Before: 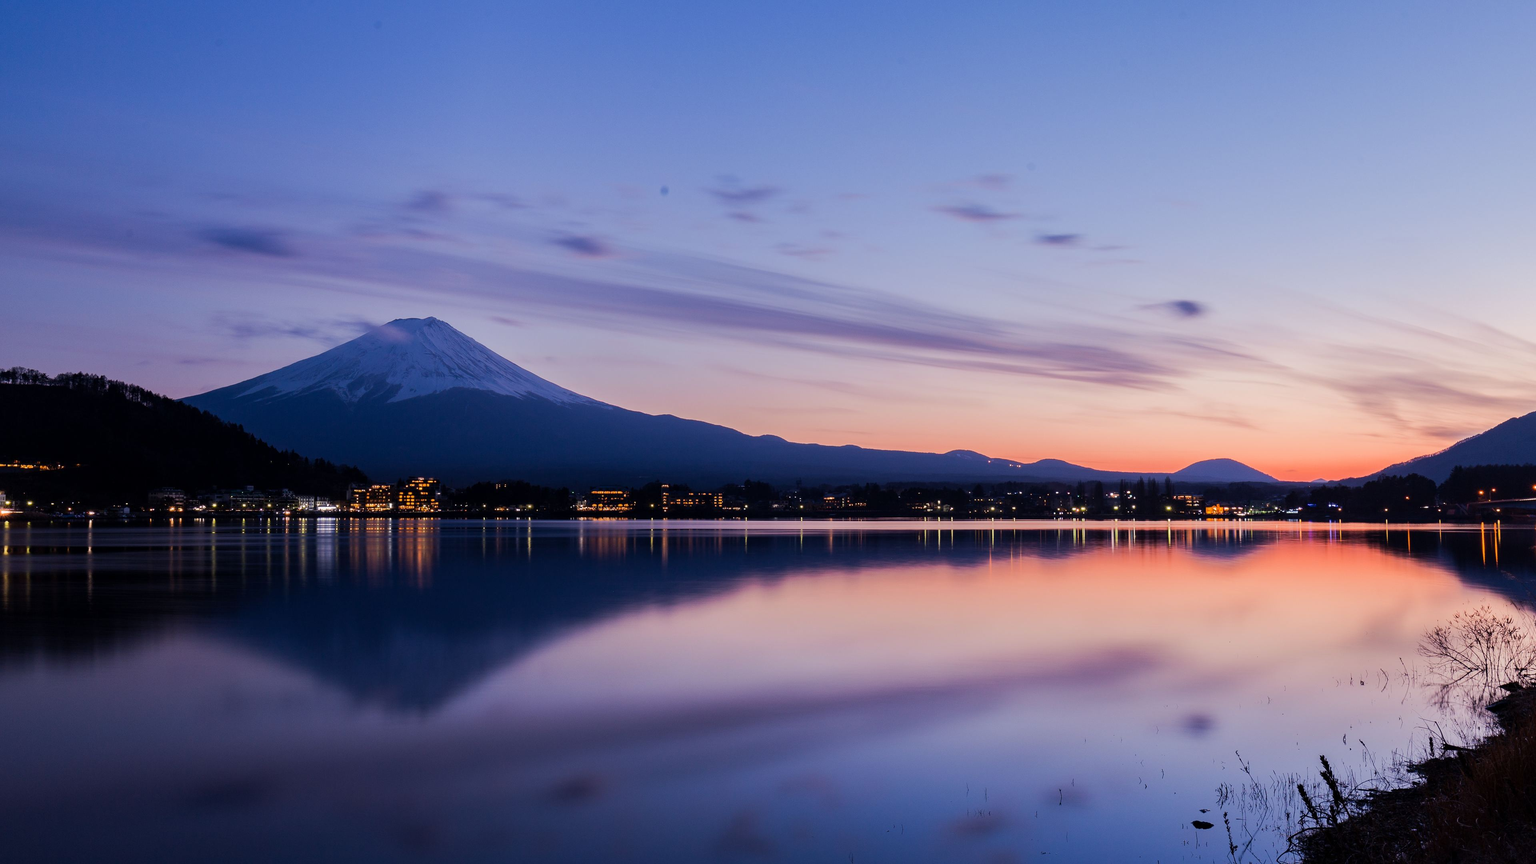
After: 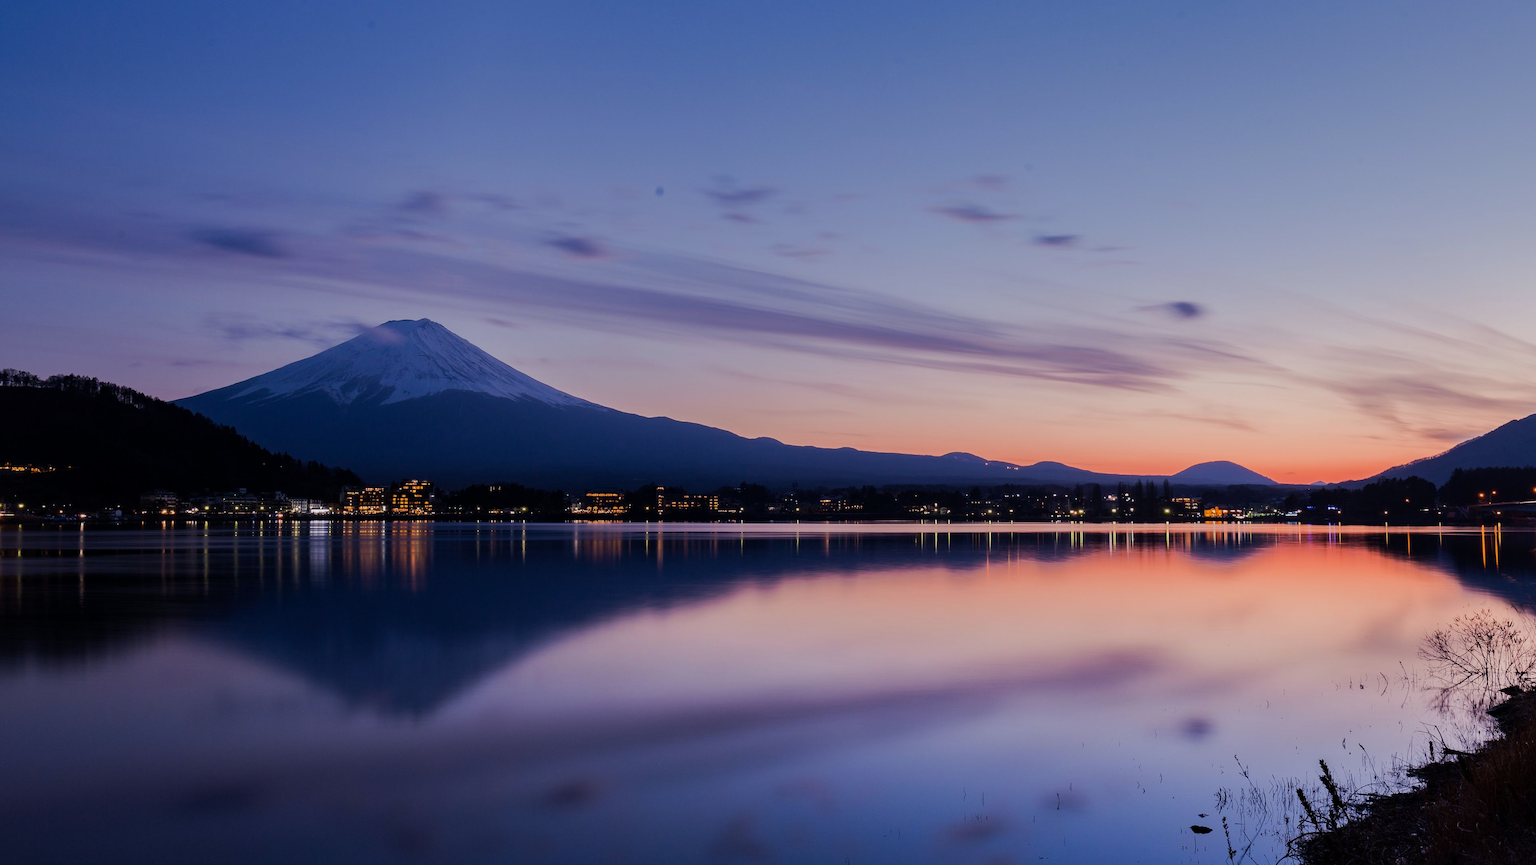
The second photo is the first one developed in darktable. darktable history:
crop and rotate: left 0.614%, top 0.179%, bottom 0.309%
graduated density: rotation -0.352°, offset 57.64
